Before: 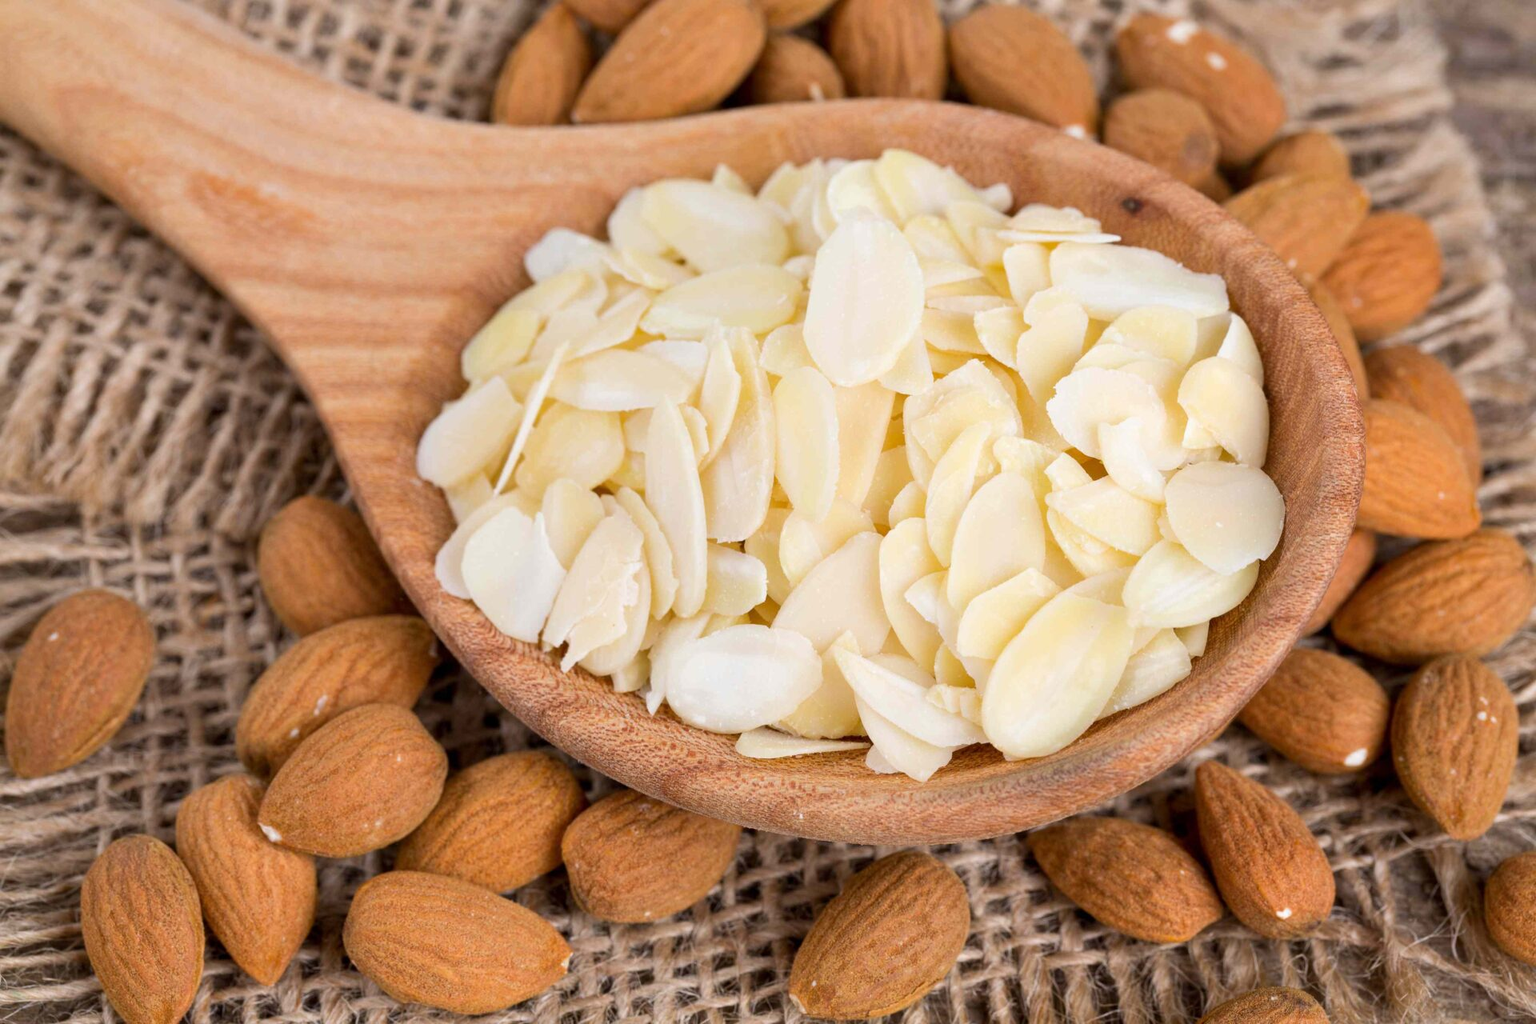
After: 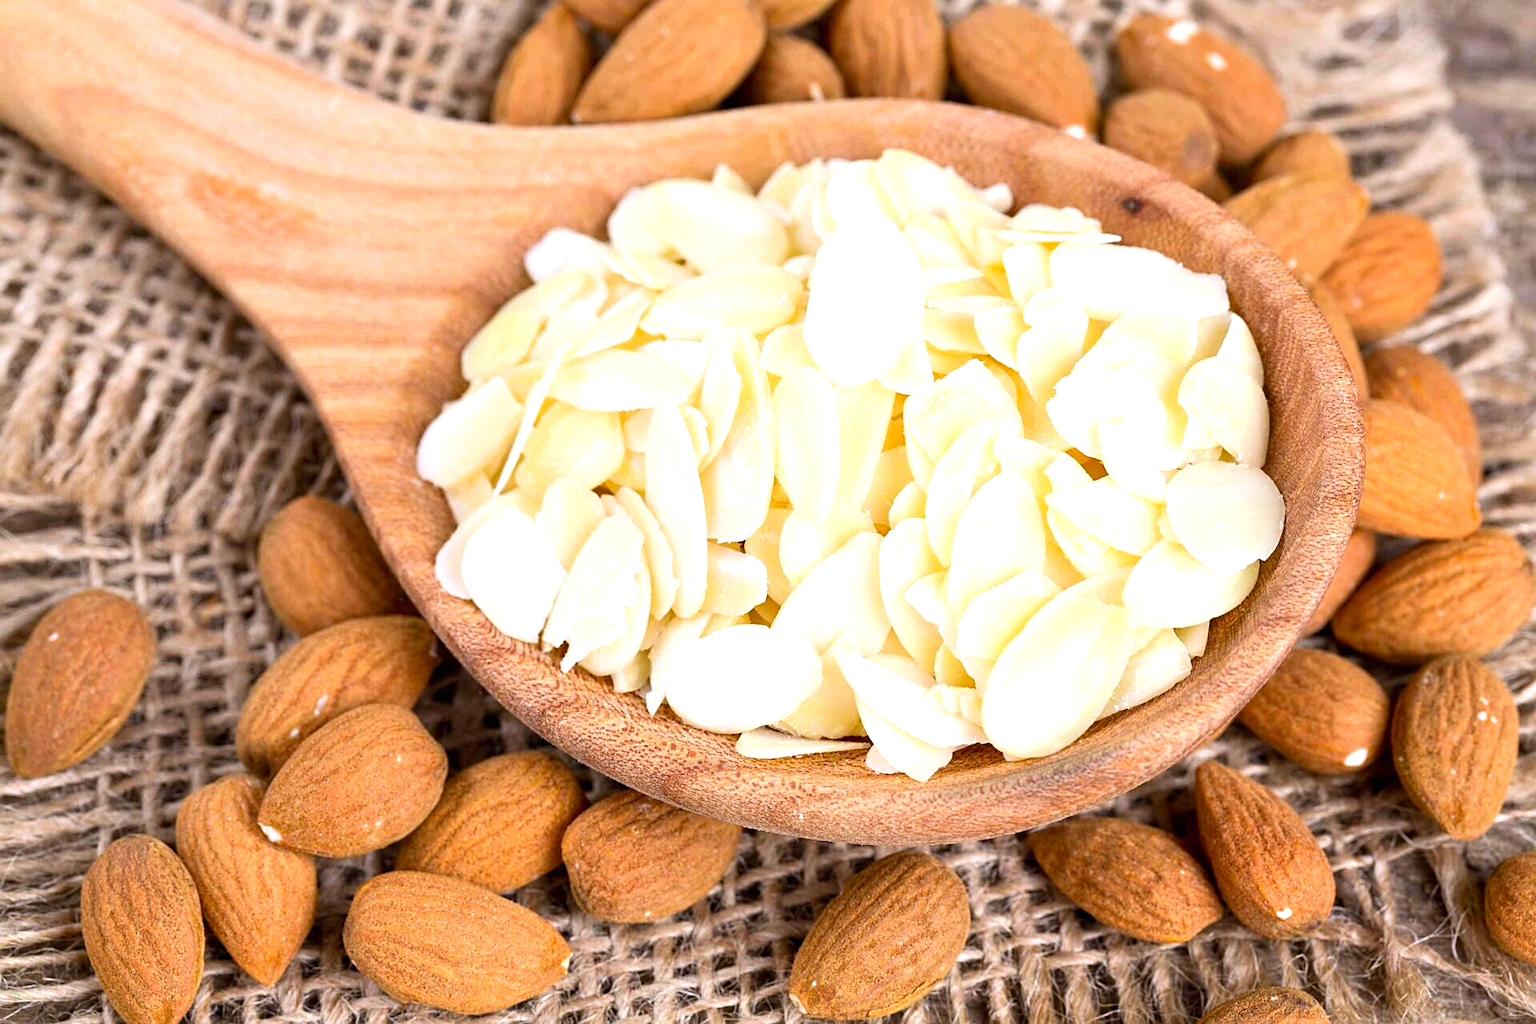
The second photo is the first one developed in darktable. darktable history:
contrast brightness saturation: contrast 0.1, brightness 0.03, saturation 0.09
sharpen: on, module defaults
levels: levels [0, 0.43, 0.859]
white balance: red 0.976, blue 1.04
